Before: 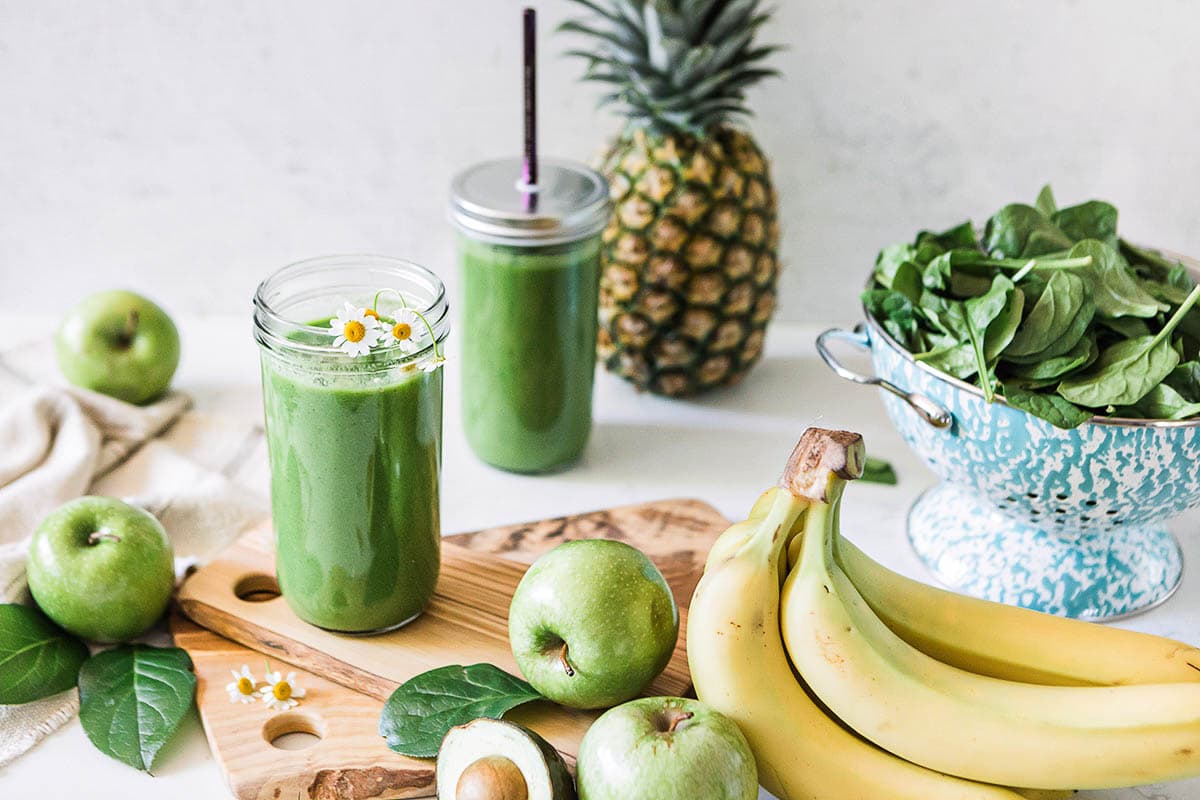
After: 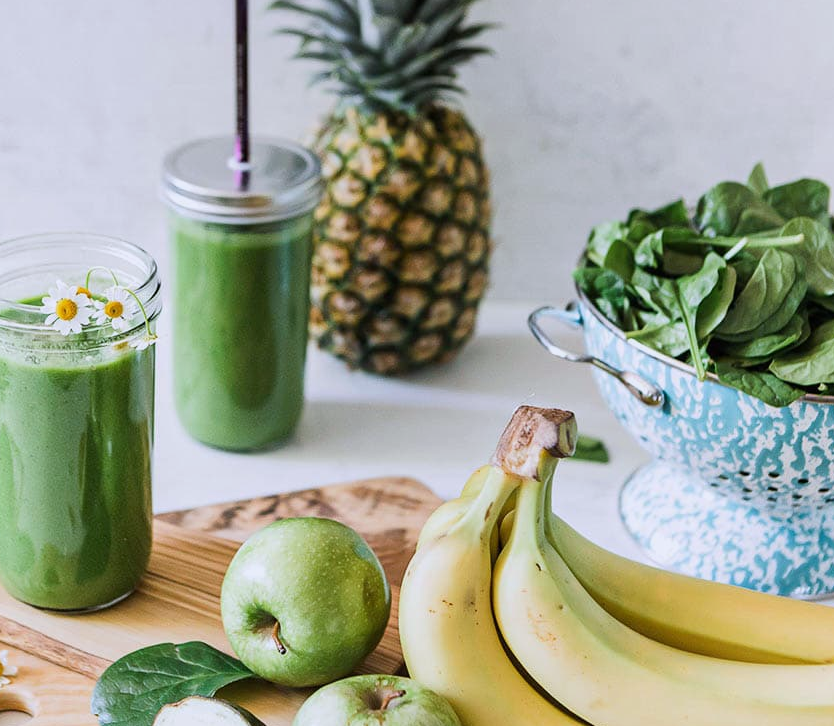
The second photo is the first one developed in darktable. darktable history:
white balance: red 0.984, blue 1.059
crop and rotate: left 24.034%, top 2.838%, right 6.406%, bottom 6.299%
exposure: exposure -0.242 EV, compensate highlight preservation false
